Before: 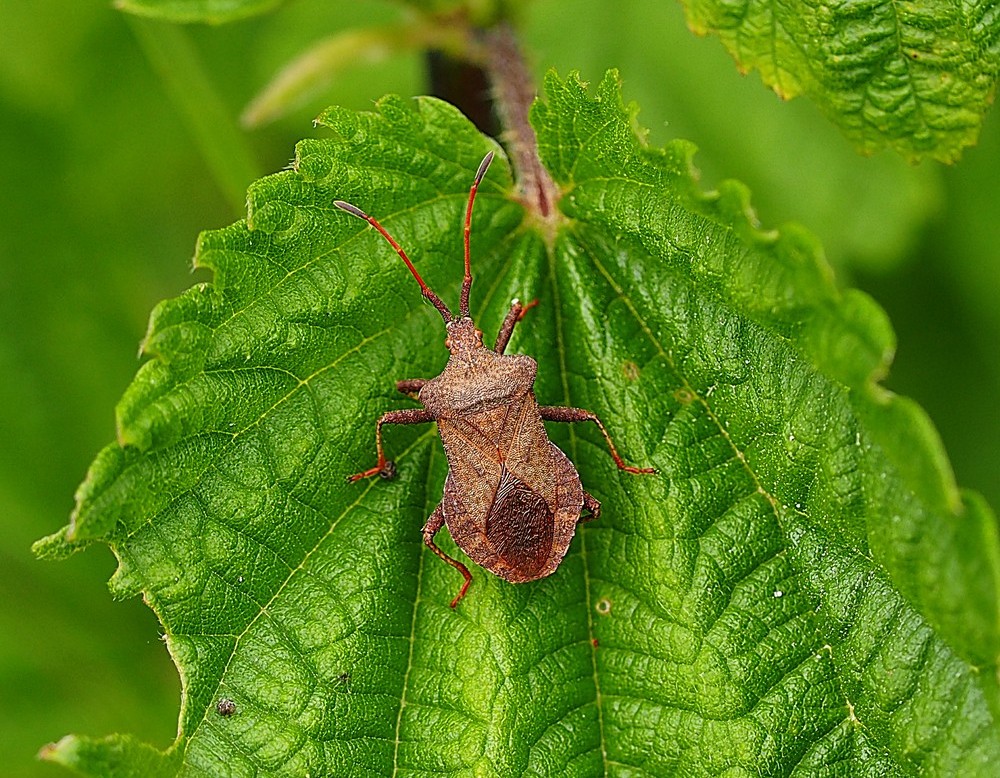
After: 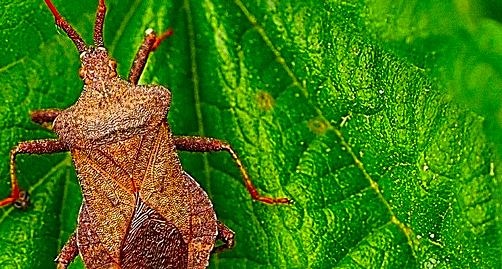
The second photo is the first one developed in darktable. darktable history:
grain: coarseness 3.21 ISO
sharpen: radius 2.167, amount 0.381, threshold 0
crop: left 36.607%, top 34.735%, right 13.146%, bottom 30.611%
color contrast: green-magenta contrast 1.55, blue-yellow contrast 1.83
color zones: curves: ch0 [(0.068, 0.464) (0.25, 0.5) (0.48, 0.508) (0.75, 0.536) (0.886, 0.476) (0.967, 0.456)]; ch1 [(0.066, 0.456) (0.25, 0.5) (0.616, 0.508) (0.746, 0.56) (0.934, 0.444)]
